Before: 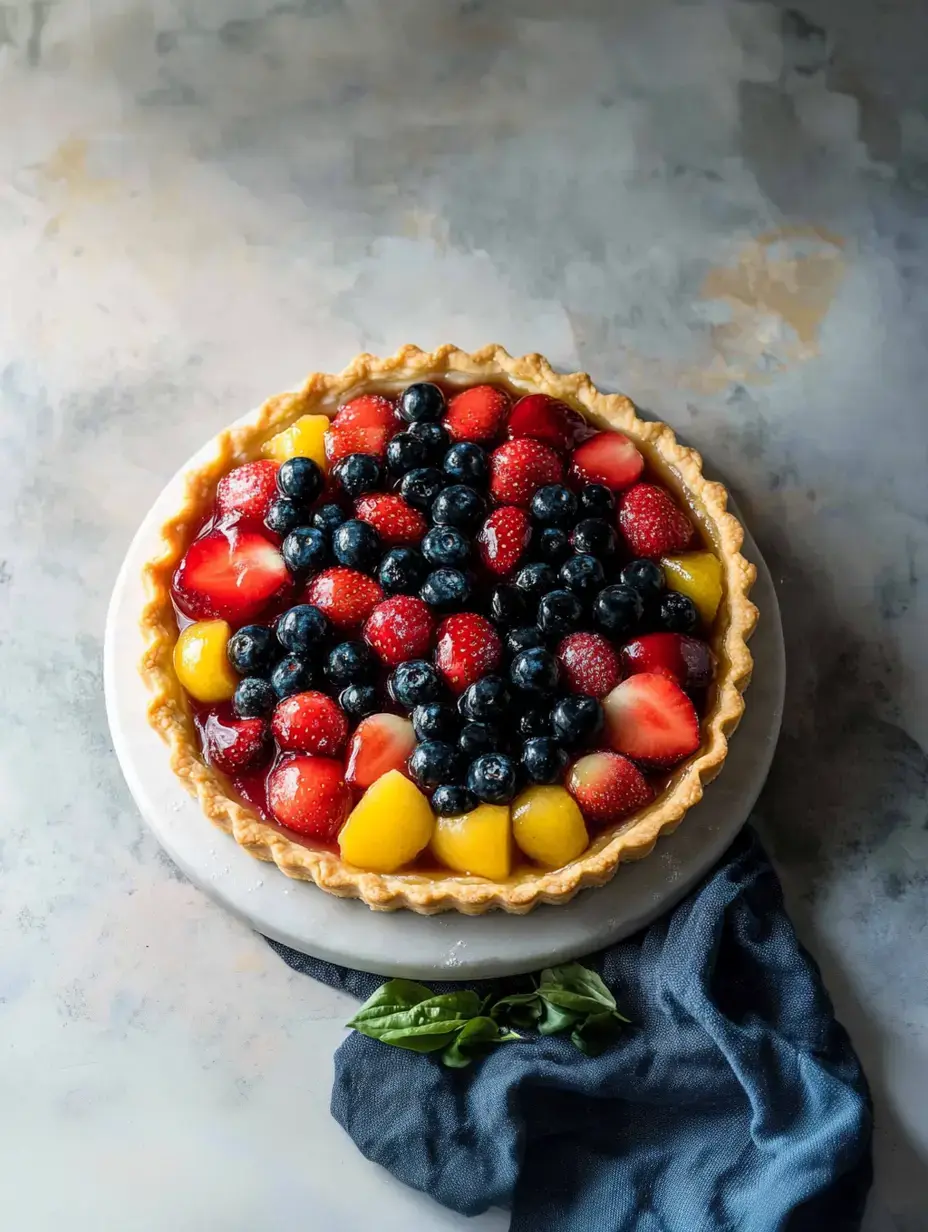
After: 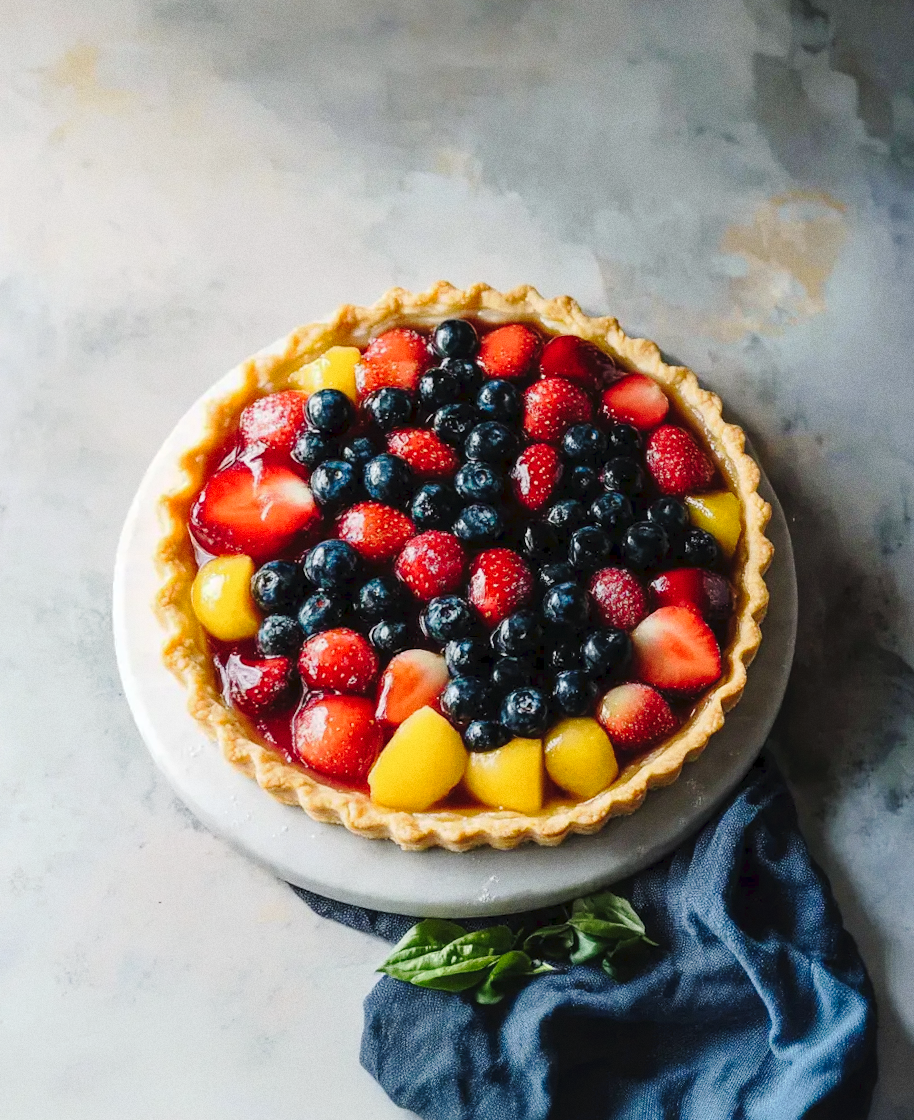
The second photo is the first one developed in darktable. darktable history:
rotate and perspective: rotation -0.013°, lens shift (vertical) -0.027, lens shift (horizontal) 0.178, crop left 0.016, crop right 0.989, crop top 0.082, crop bottom 0.918
tone curve: curves: ch0 [(0, 0) (0.003, 0.031) (0.011, 0.041) (0.025, 0.054) (0.044, 0.06) (0.069, 0.083) (0.1, 0.108) (0.136, 0.135) (0.177, 0.179) (0.224, 0.231) (0.277, 0.294) (0.335, 0.378) (0.399, 0.463) (0.468, 0.552) (0.543, 0.627) (0.623, 0.694) (0.709, 0.776) (0.801, 0.849) (0.898, 0.905) (1, 1)], preserve colors none
grain: coarseness 0.09 ISO
